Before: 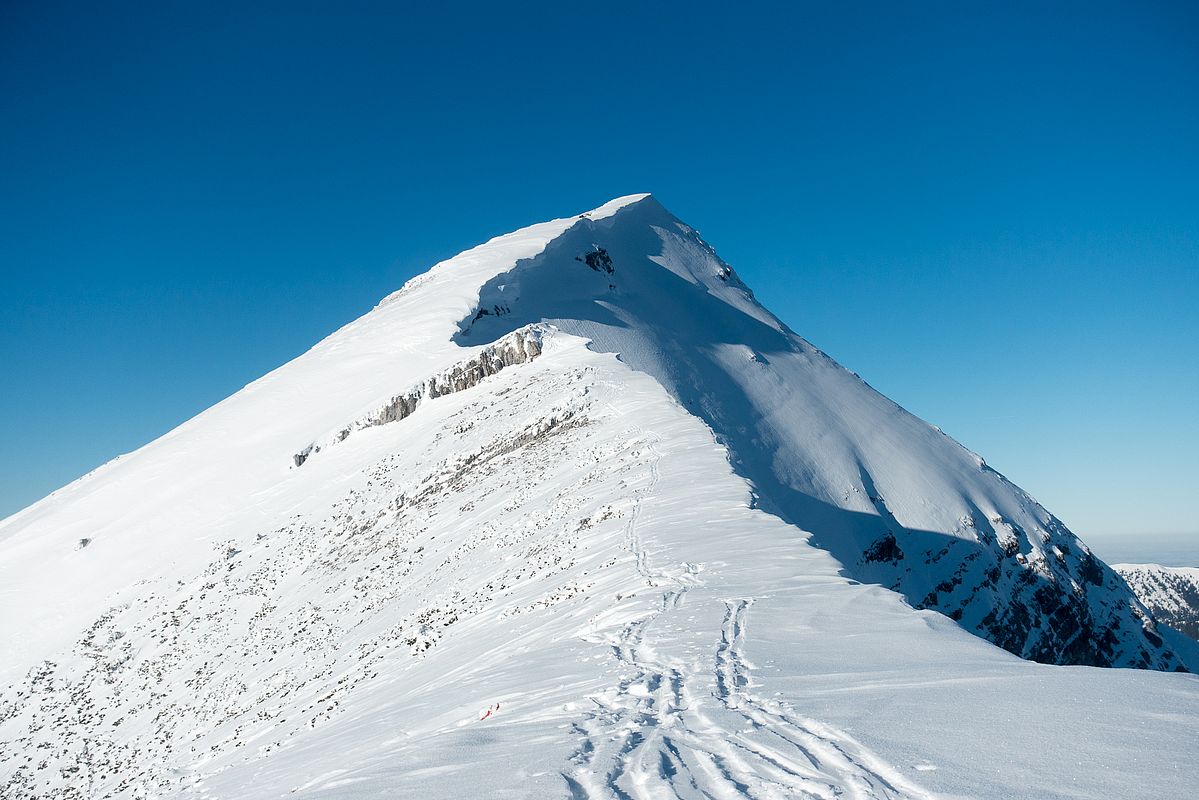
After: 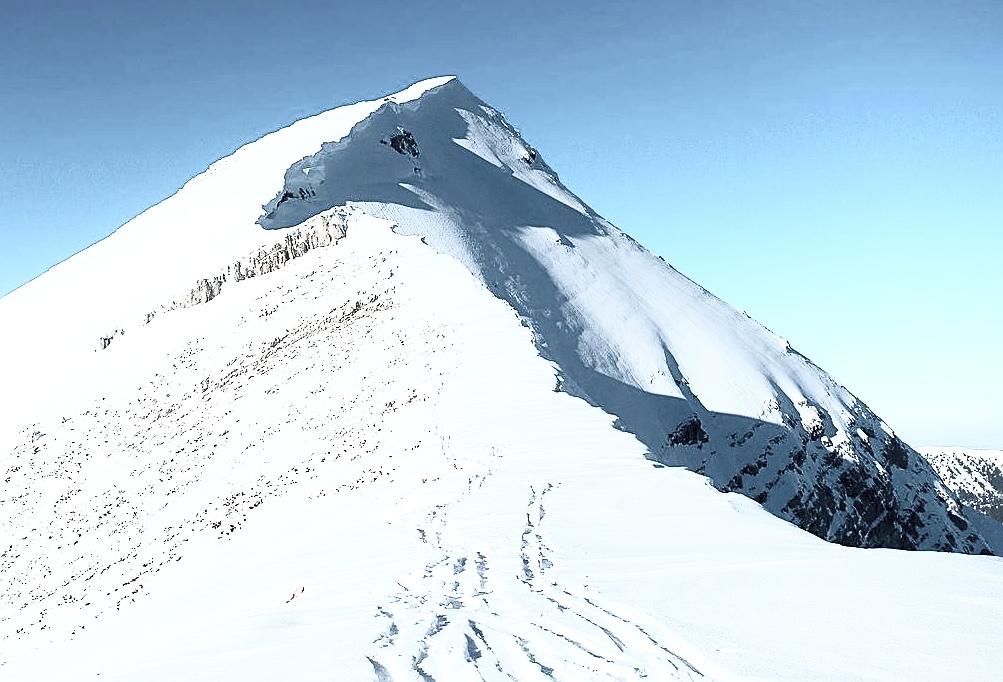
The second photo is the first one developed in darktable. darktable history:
crop: left 16.304%, top 14.707%
exposure: exposure 0.297 EV, compensate exposure bias true, compensate highlight preservation false
sharpen: on, module defaults
contrast brightness saturation: contrast 0.577, brightness 0.566, saturation -0.338
